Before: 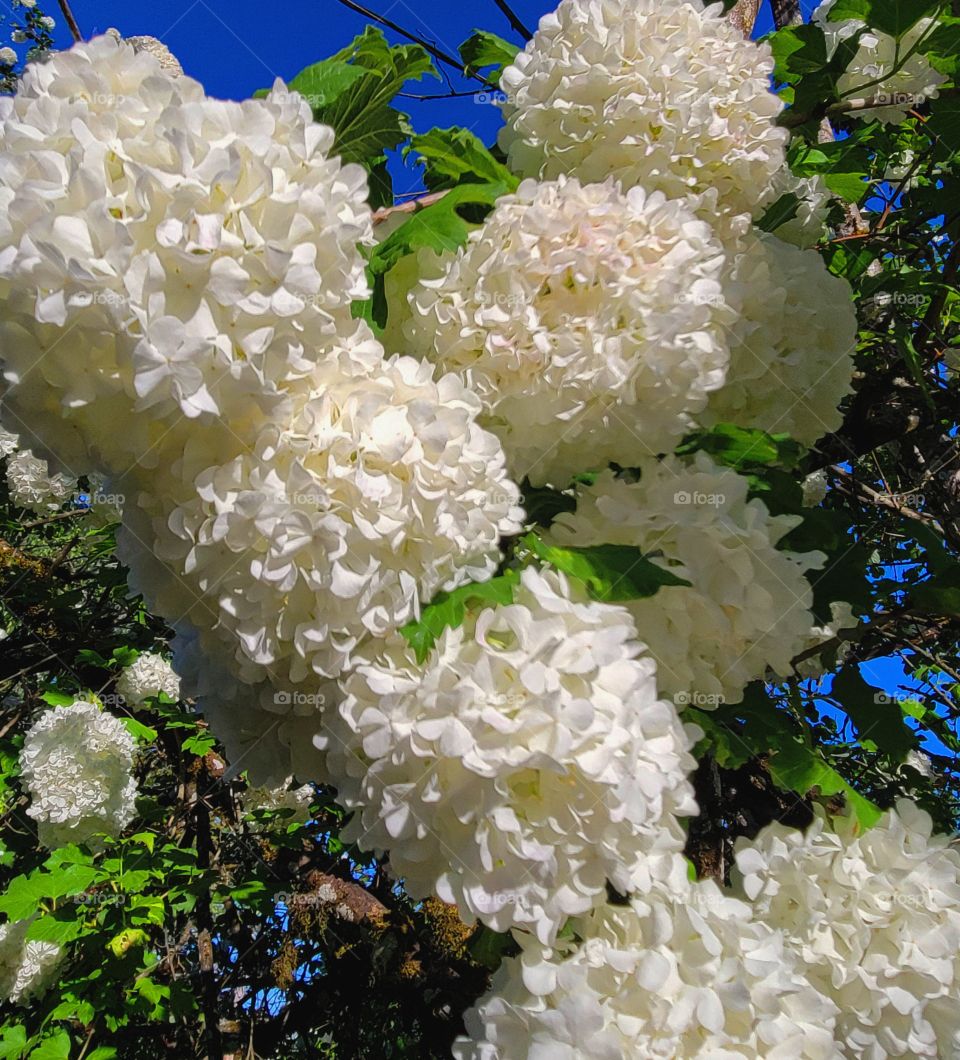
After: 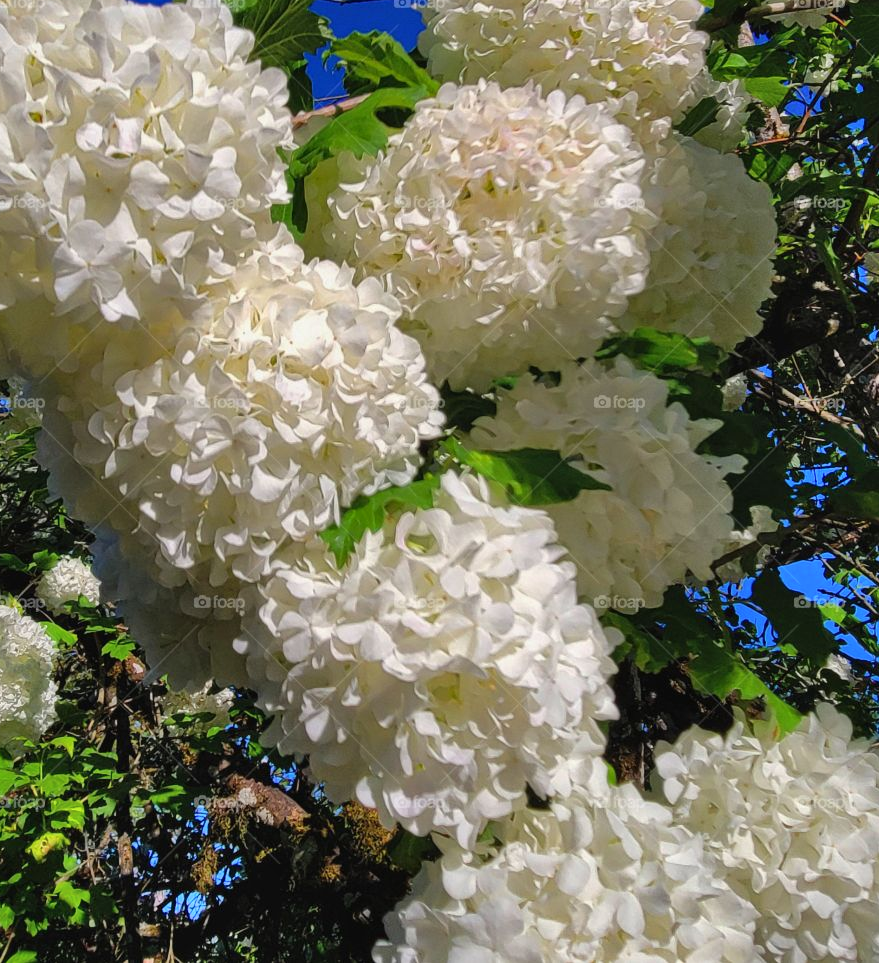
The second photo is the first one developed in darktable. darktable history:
shadows and highlights: low approximation 0.01, soften with gaussian
crop and rotate: left 8.349%, top 9.065%
